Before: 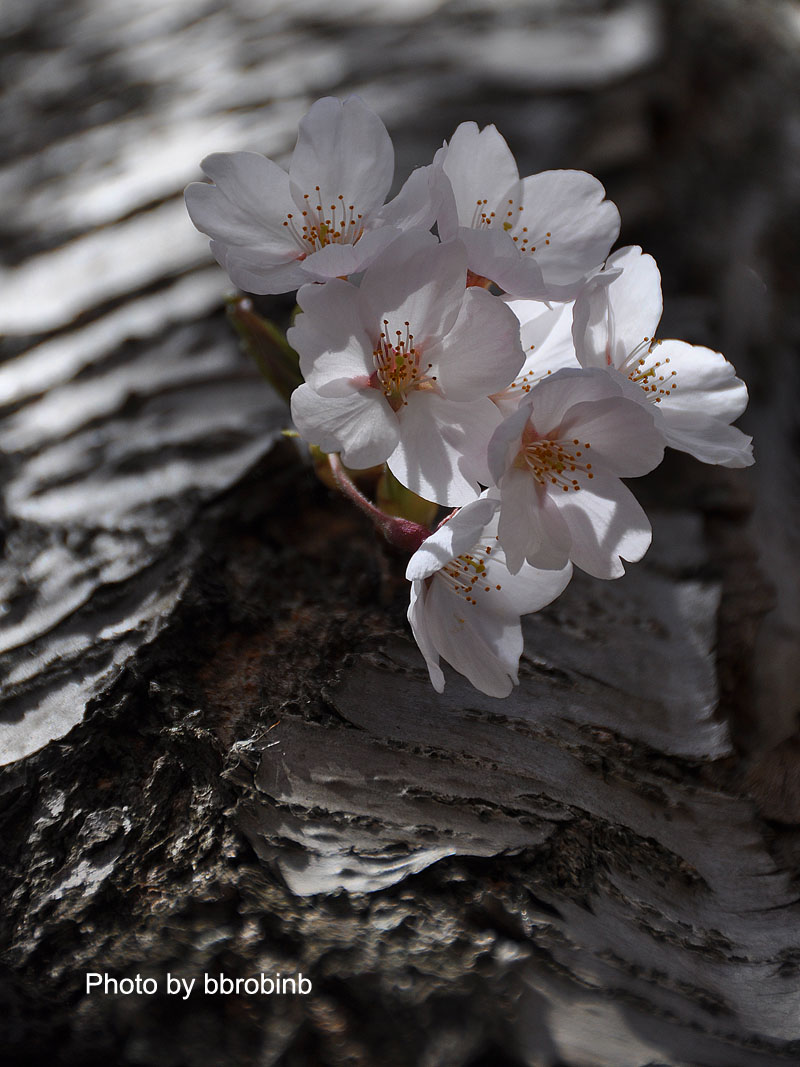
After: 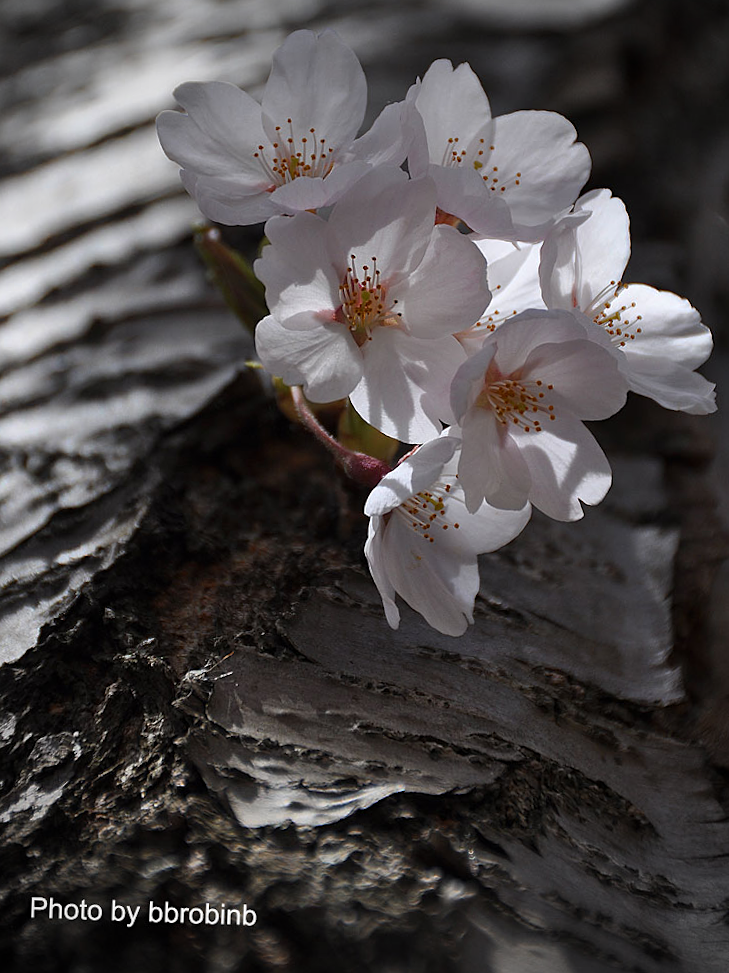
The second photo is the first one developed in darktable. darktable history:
sharpen: amount 0.2
vignetting: fall-off start 74.49%, fall-off radius 65.9%, brightness -0.628, saturation -0.68
levels: levels [0, 0.492, 0.984]
crop and rotate: angle -1.96°, left 3.097%, top 4.154%, right 1.586%, bottom 0.529%
